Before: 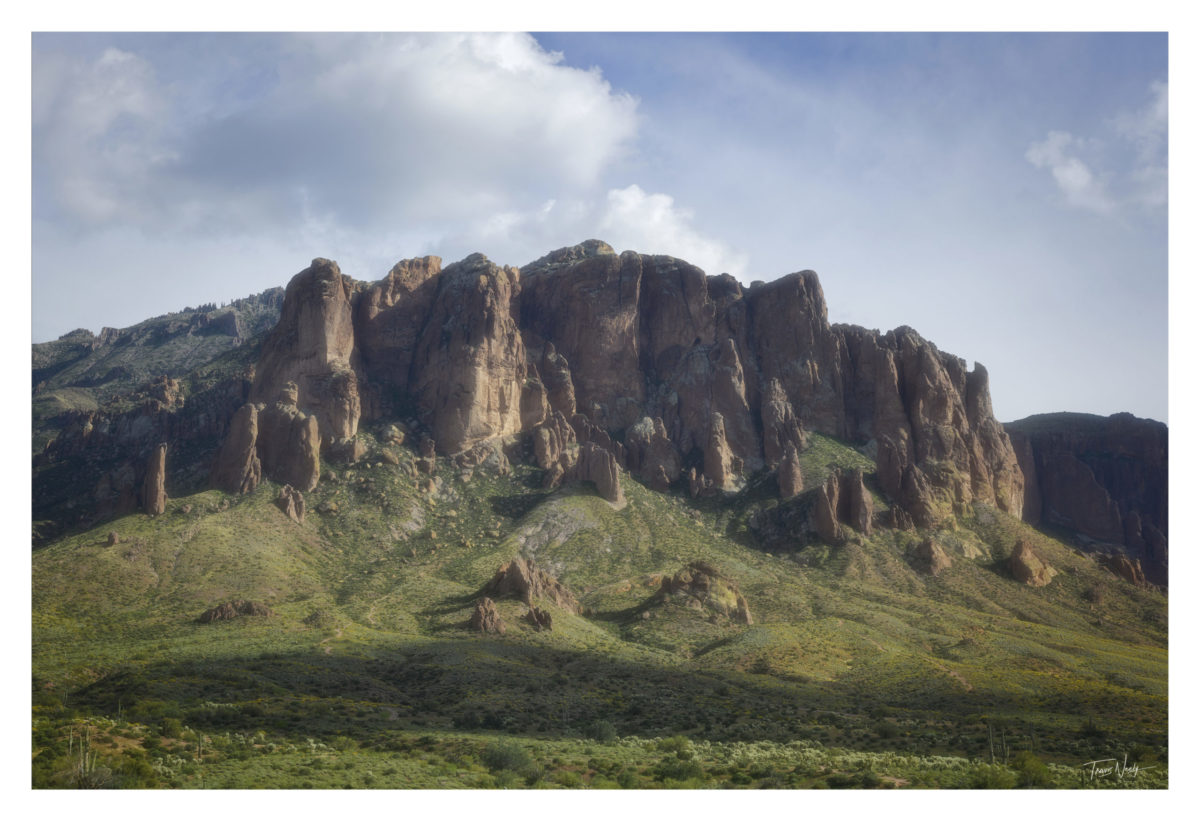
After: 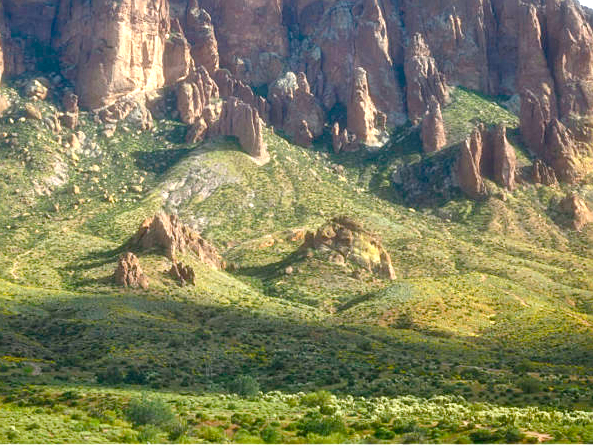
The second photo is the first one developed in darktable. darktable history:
color balance rgb: shadows lift › chroma 2.029%, shadows lift › hue 138.39°, perceptual saturation grading › global saturation 20%, perceptual saturation grading › highlights -25.101%, perceptual saturation grading › shadows 49.27%, global vibrance 22.493%
exposure: exposure 1.216 EV, compensate exposure bias true, compensate highlight preservation false
sharpen: on, module defaults
crop: left 29.758%, top 42.031%, right 20.79%, bottom 3.495%
